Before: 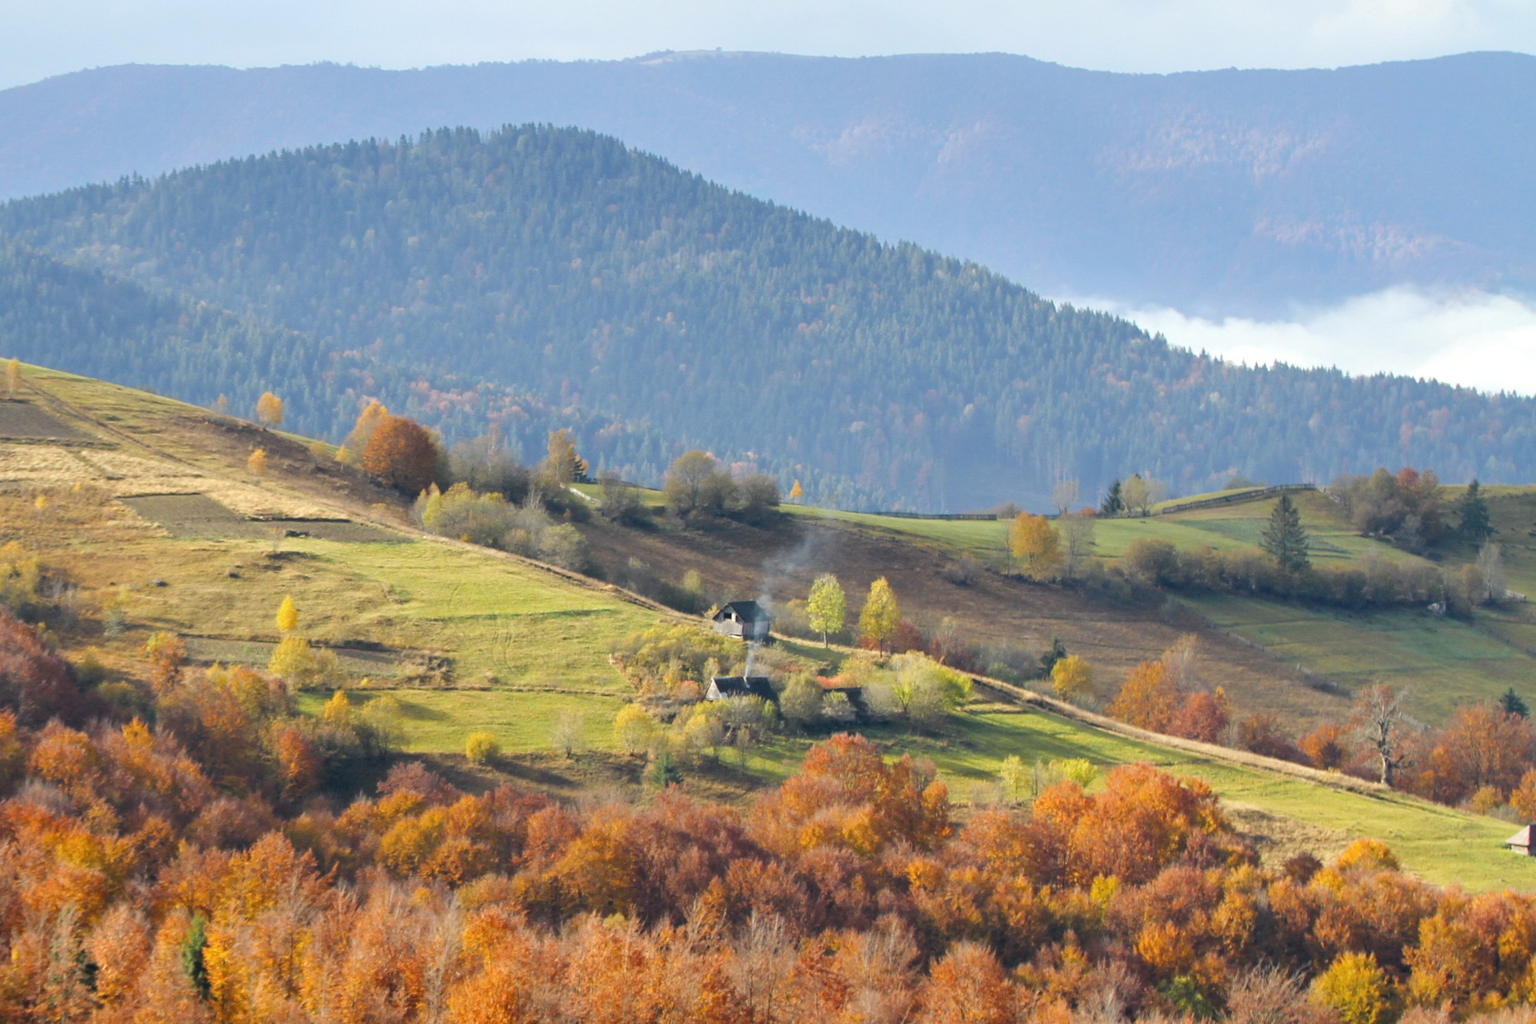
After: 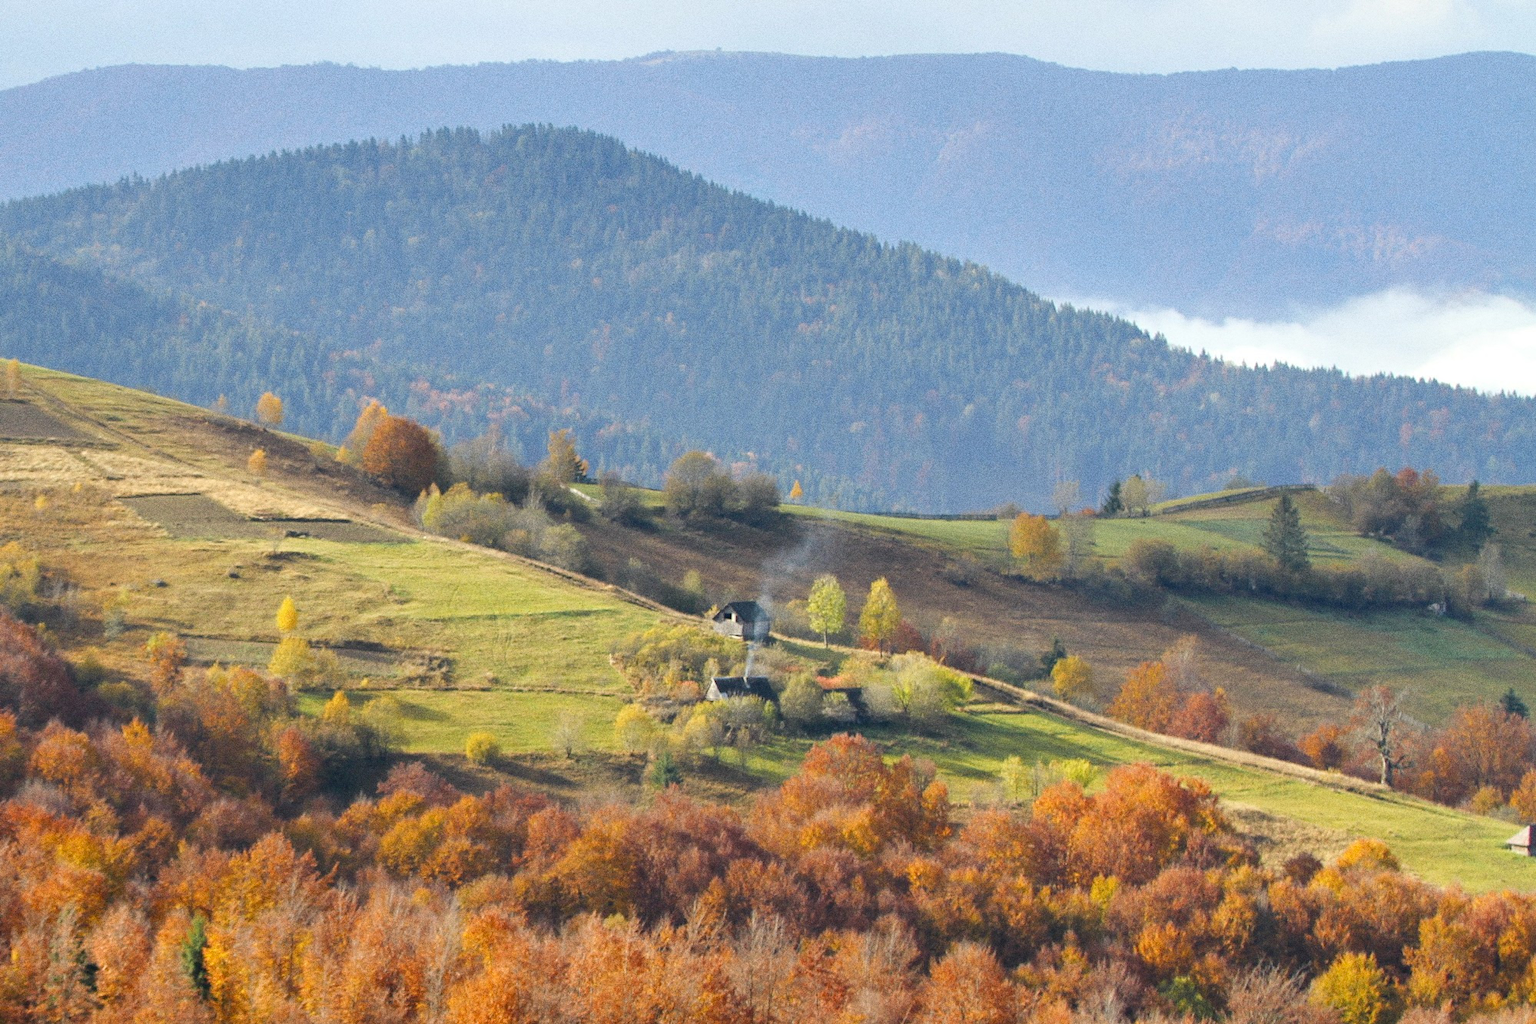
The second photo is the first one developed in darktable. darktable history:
grain: coarseness 0.09 ISO, strength 40%
